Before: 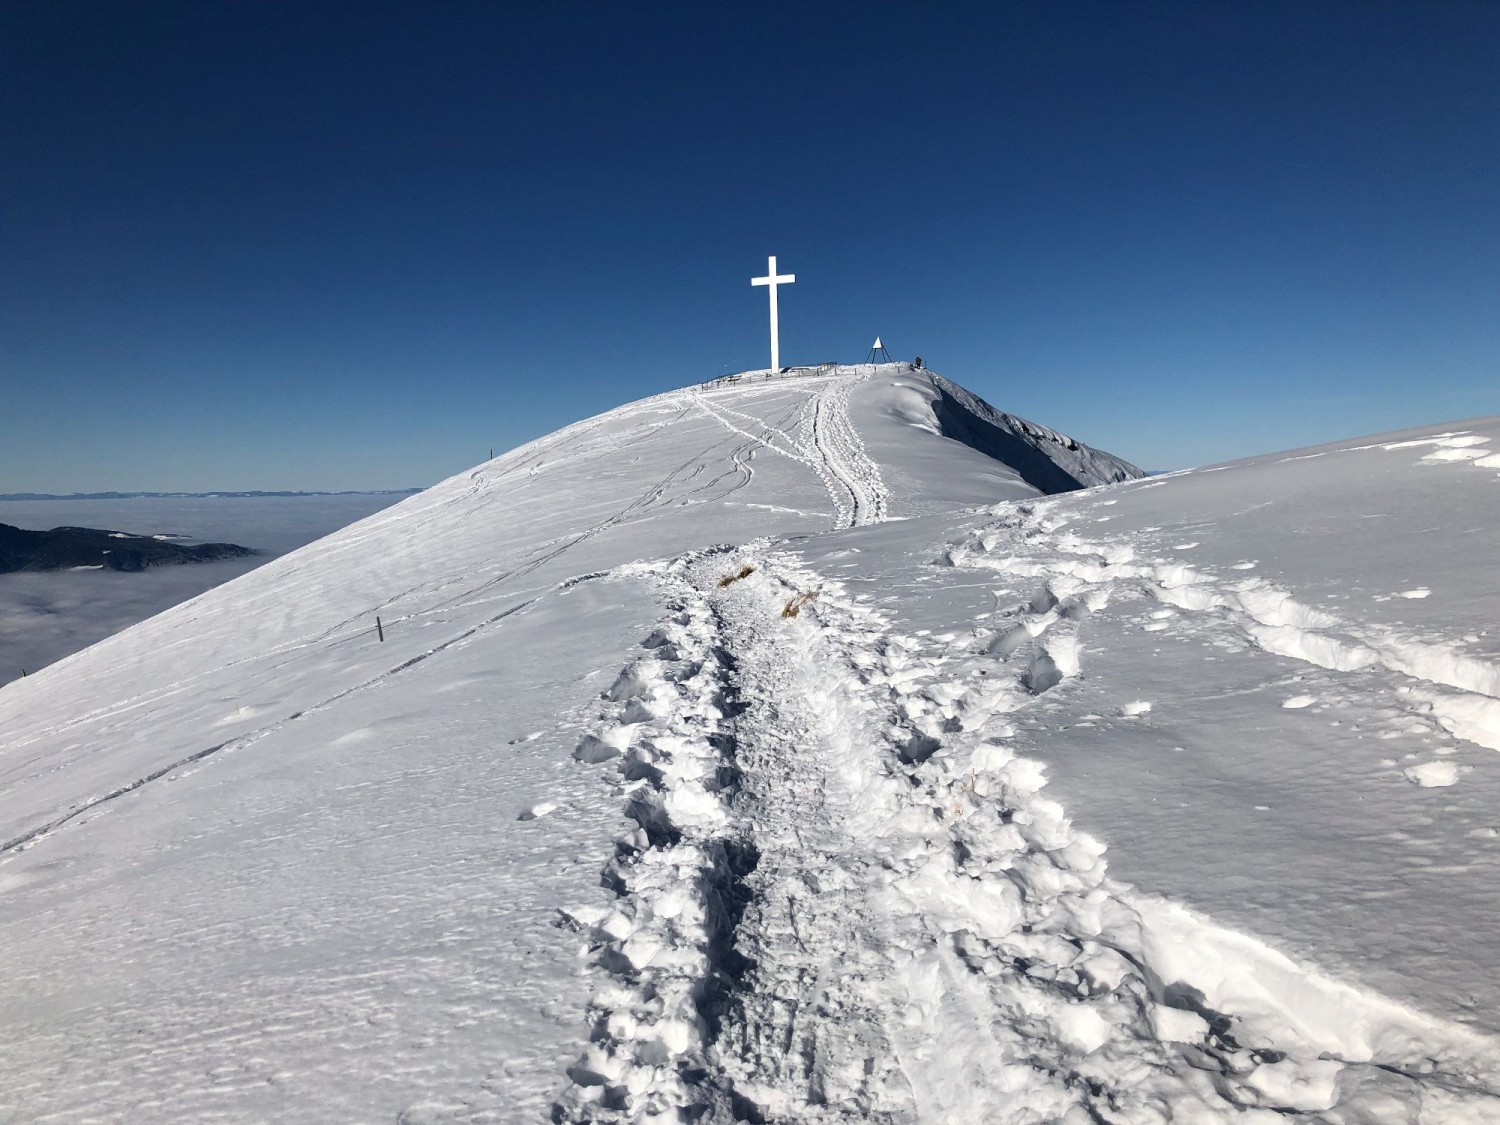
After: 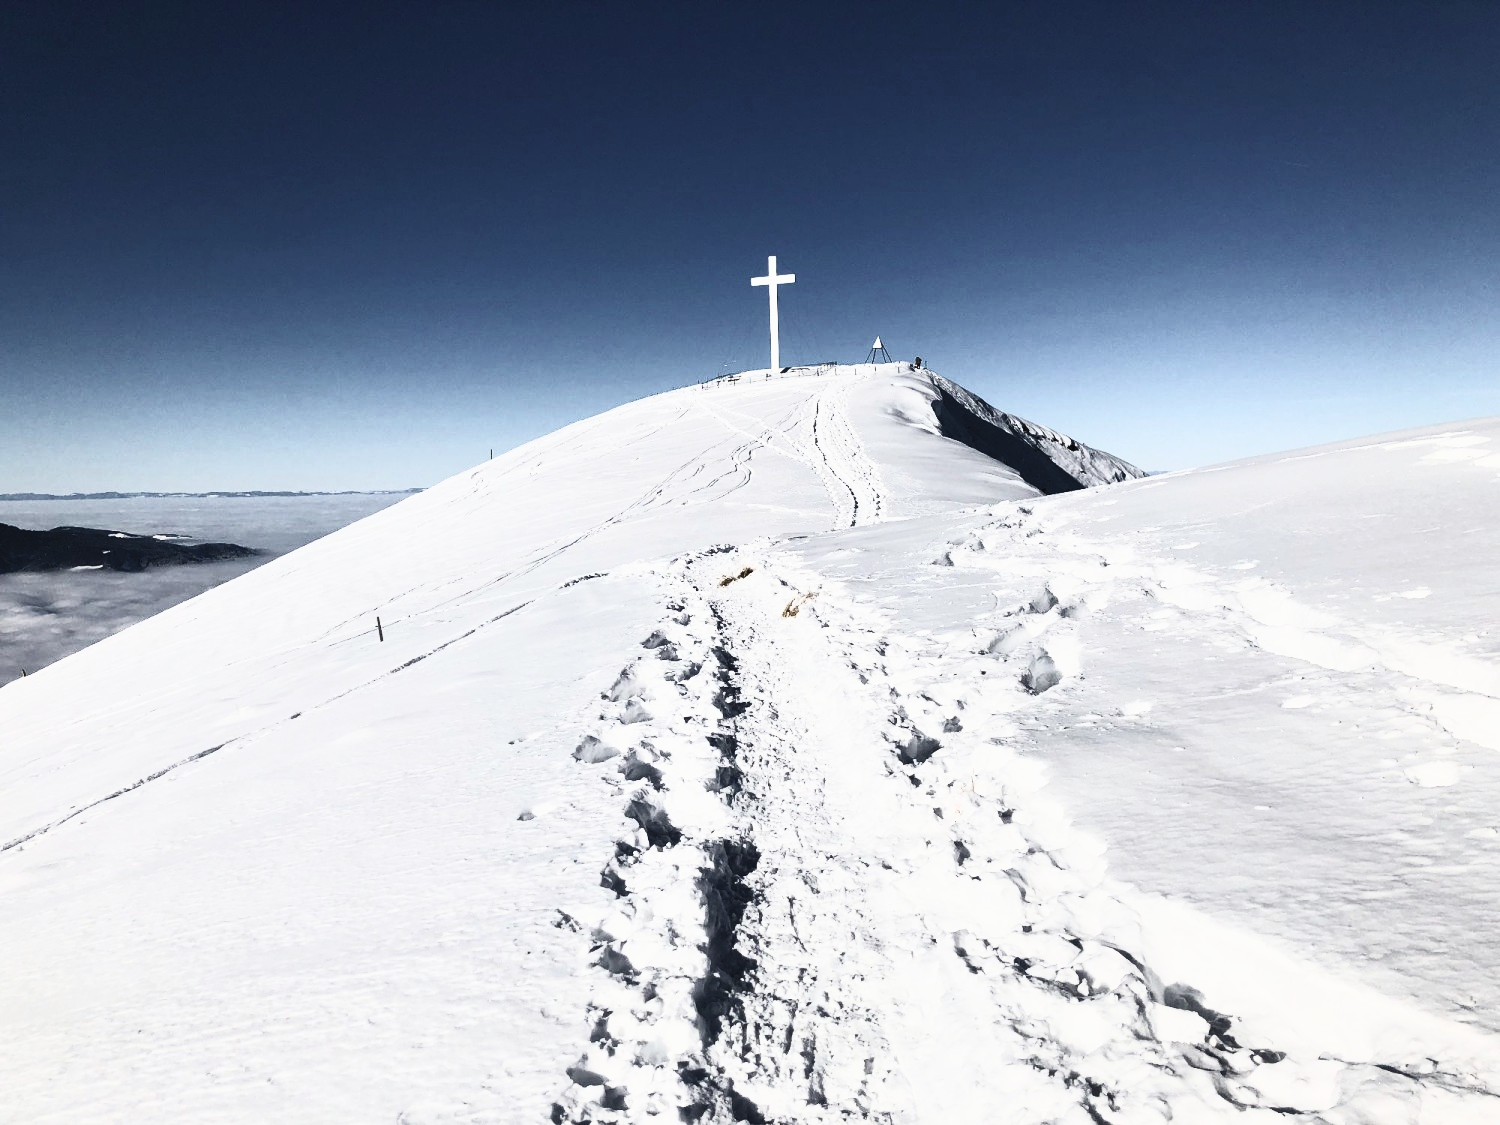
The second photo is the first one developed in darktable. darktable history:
contrast brightness saturation: contrast 0.57, brightness 0.57, saturation -0.34
sigmoid: on, module defaults
